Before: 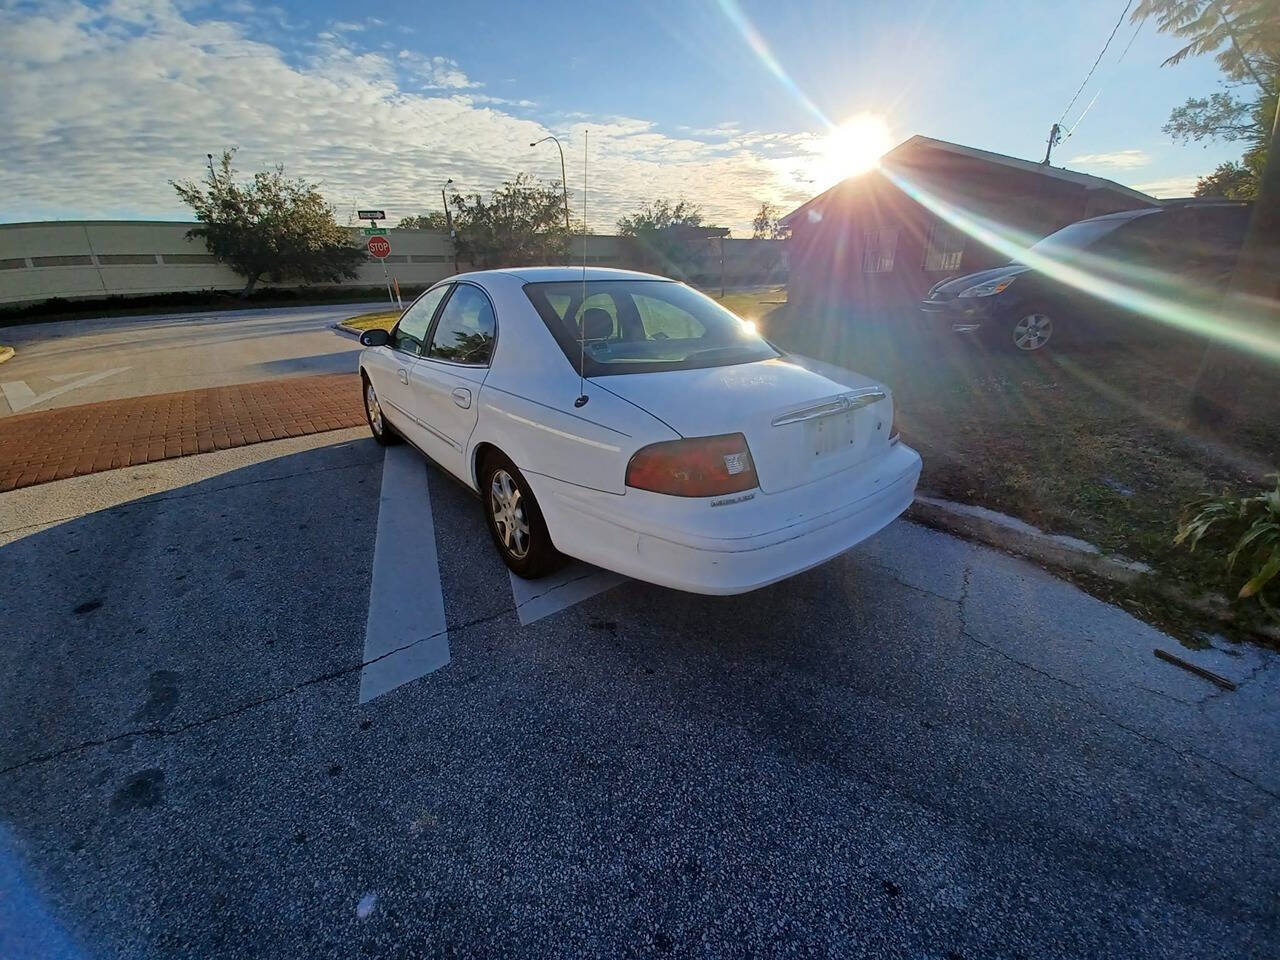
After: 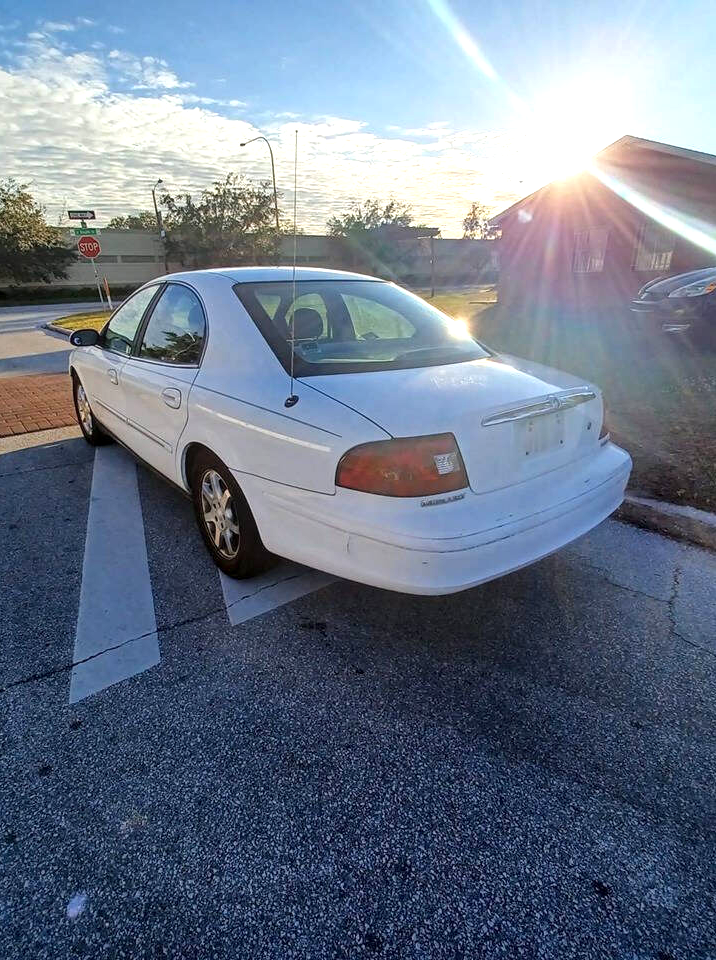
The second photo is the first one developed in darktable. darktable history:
local contrast: on, module defaults
crop and rotate: left 22.699%, right 21.3%
exposure: black level correction 0, exposure 0.499 EV, compensate highlight preservation false
